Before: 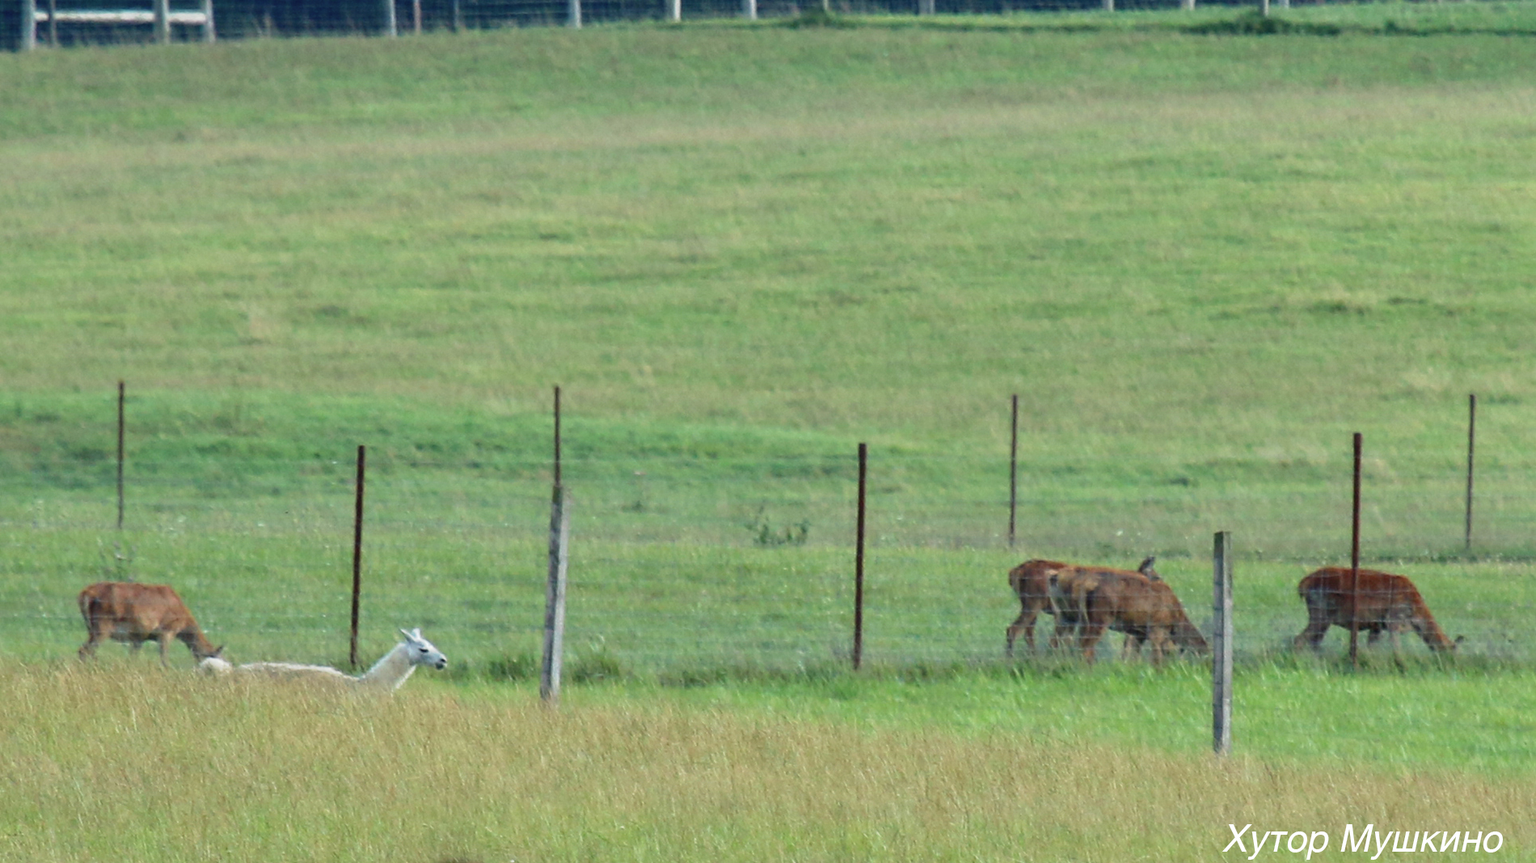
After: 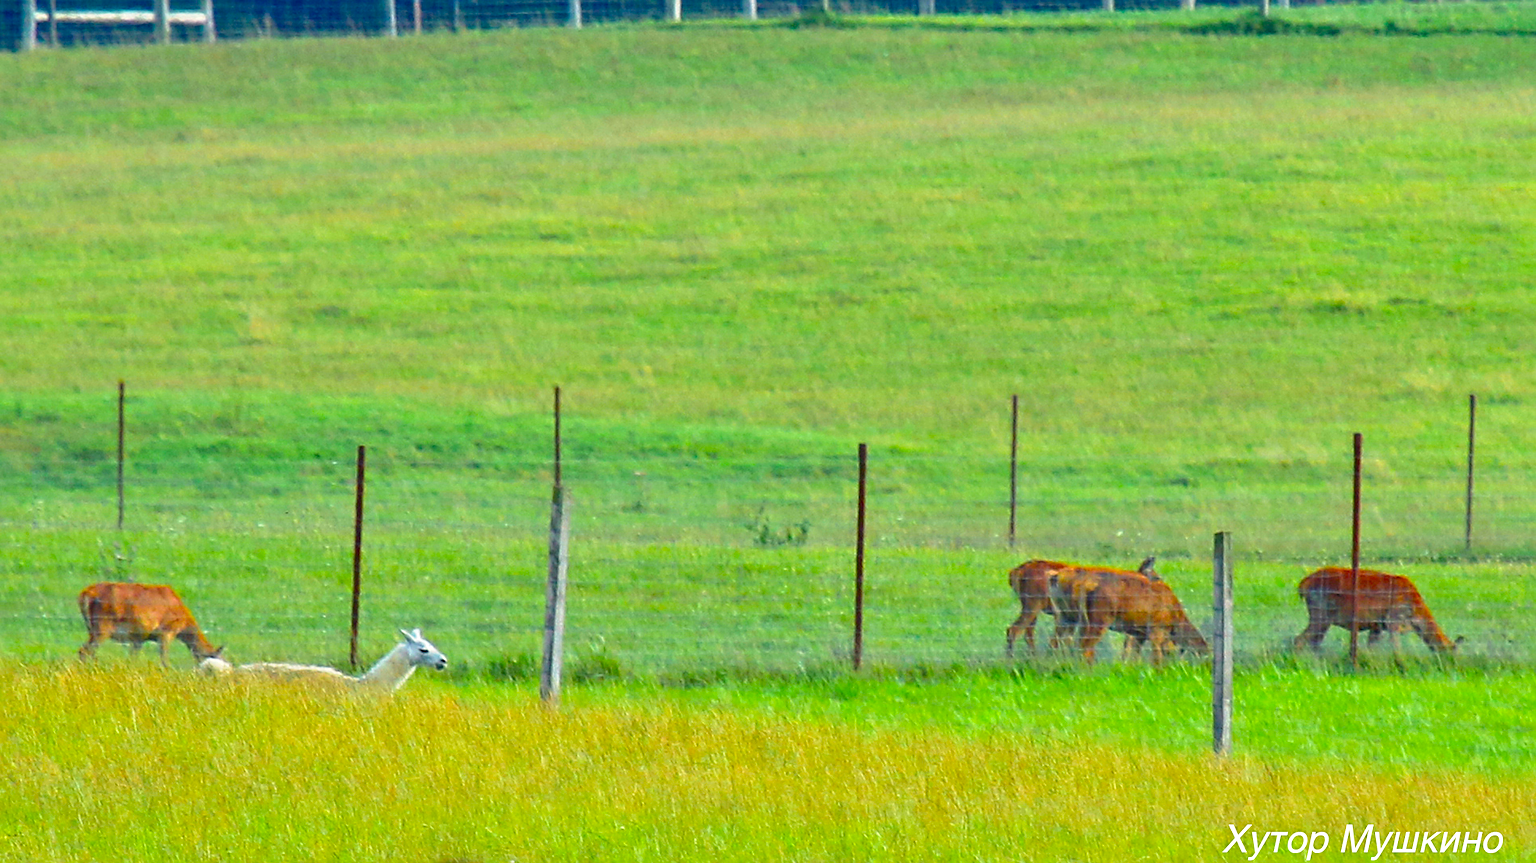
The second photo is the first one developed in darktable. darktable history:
color balance rgb: linear chroma grading › global chroma 15%, perceptual saturation grading › global saturation 30%
color correction: highlights a* 0.816, highlights b* 2.78, saturation 1.1
sharpen: on, module defaults
tone equalizer: -8 EV 1 EV, -7 EV 1 EV, -6 EV 1 EV, -5 EV 1 EV, -4 EV 1 EV, -3 EV 0.75 EV, -2 EV 0.5 EV, -1 EV 0.25 EV
color zones: curves: ch0 [(0.224, 0.526) (0.75, 0.5)]; ch1 [(0.055, 0.526) (0.224, 0.761) (0.377, 0.526) (0.75, 0.5)]
